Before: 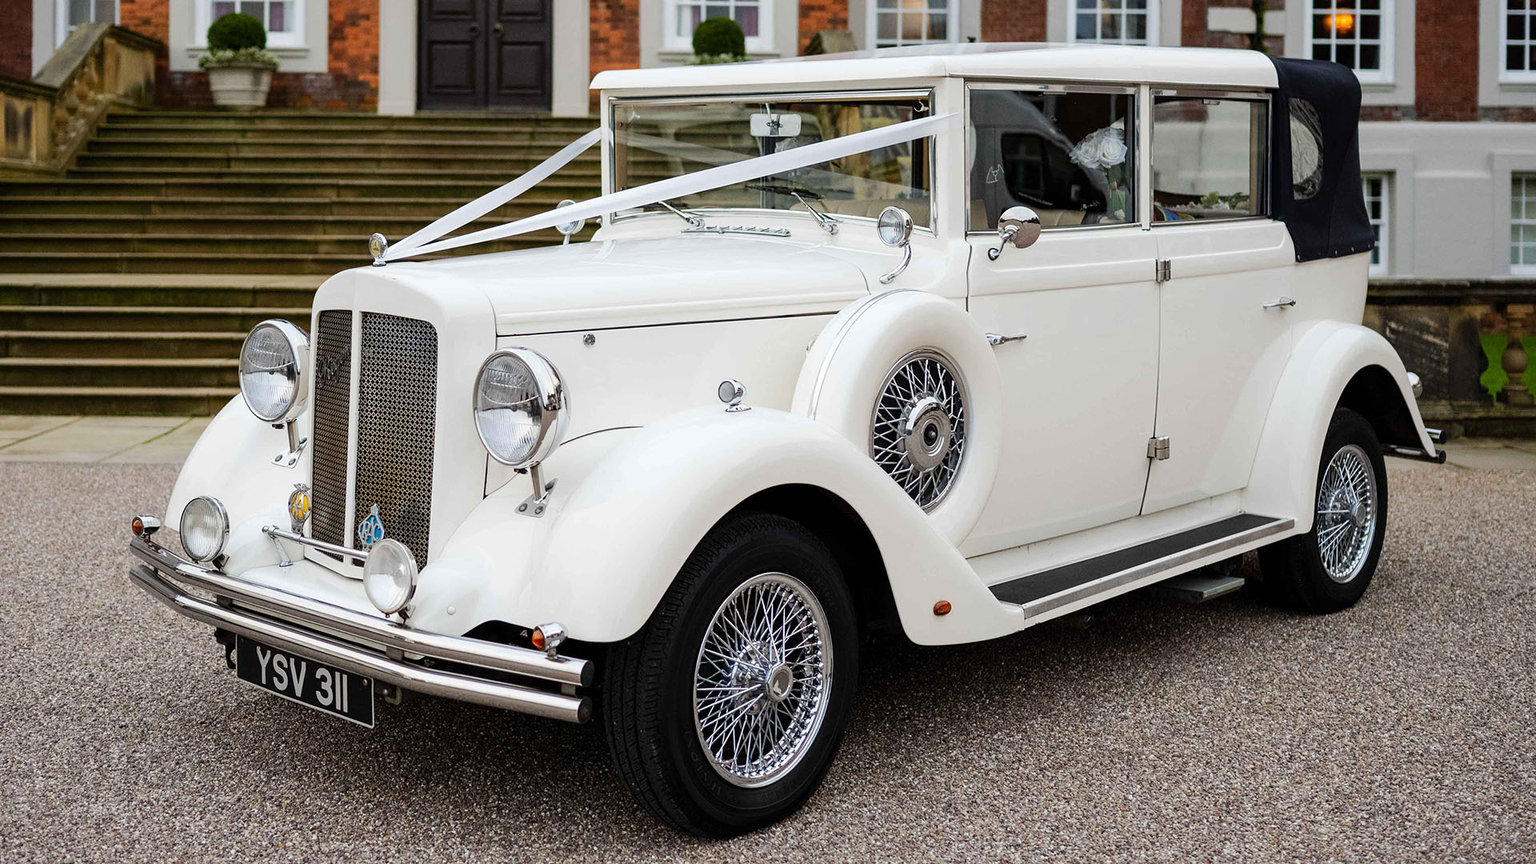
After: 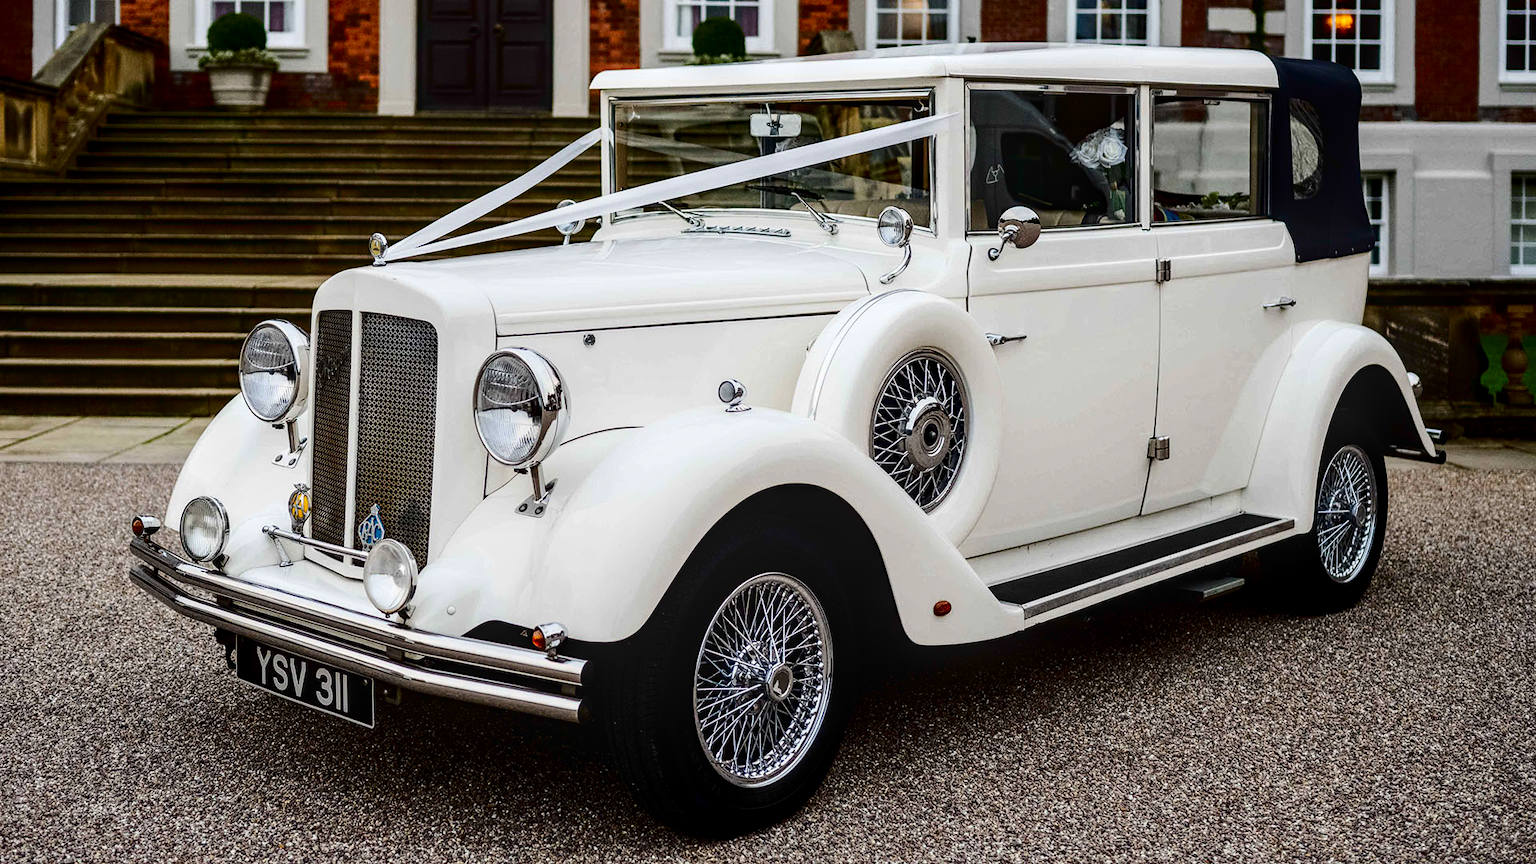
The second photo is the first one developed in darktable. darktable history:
contrast brightness saturation: contrast 0.24, brightness -0.24, saturation 0.14
local contrast: detail 130%
